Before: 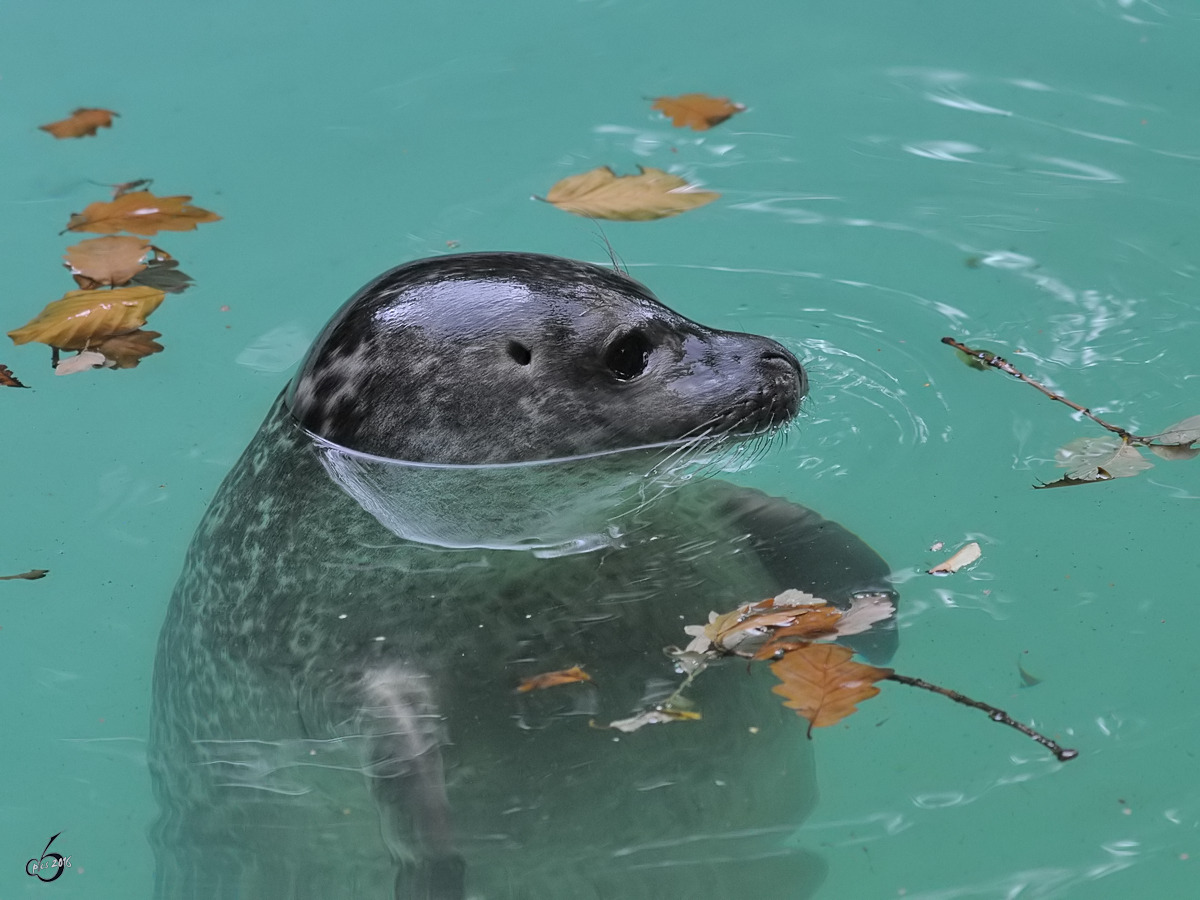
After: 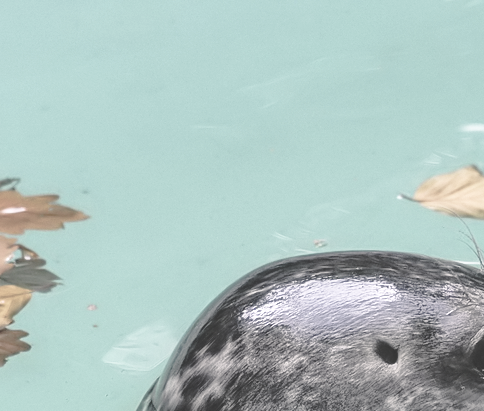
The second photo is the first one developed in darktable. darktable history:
base curve: curves: ch0 [(0, 0) (0.028, 0.03) (0.121, 0.232) (0.46, 0.748) (0.859, 0.968) (1, 1)], preserve colors none
crop and rotate: left 11.152%, top 0.118%, right 48.438%, bottom 54.201%
color balance rgb: highlights gain › chroma 3.073%, highlights gain › hue 60.07°, global offset › luminance 1.981%, perceptual saturation grading › global saturation -28.732%, perceptual saturation grading › highlights -20.691%, perceptual saturation grading › mid-tones -23.481%, perceptual saturation grading › shadows -23.77%
tone equalizer: -8 EV -0.391 EV, -7 EV -0.362 EV, -6 EV -0.327 EV, -5 EV -0.258 EV, -3 EV 0.251 EV, -2 EV 0.33 EV, -1 EV 0.393 EV, +0 EV 0.432 EV, smoothing 1
contrast brightness saturation: brightness 0.152
shadows and highlights: shadows 30.09
local contrast: on, module defaults
